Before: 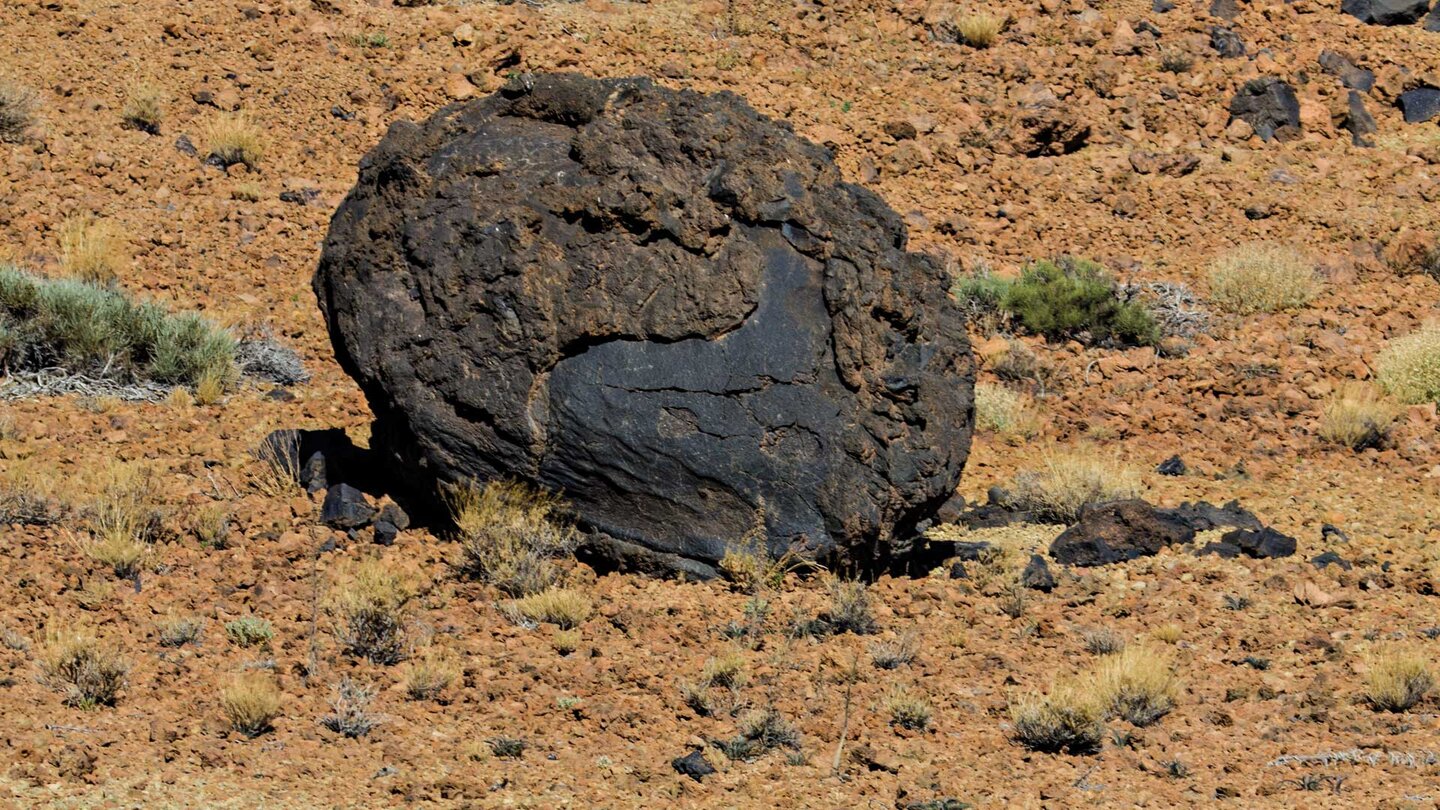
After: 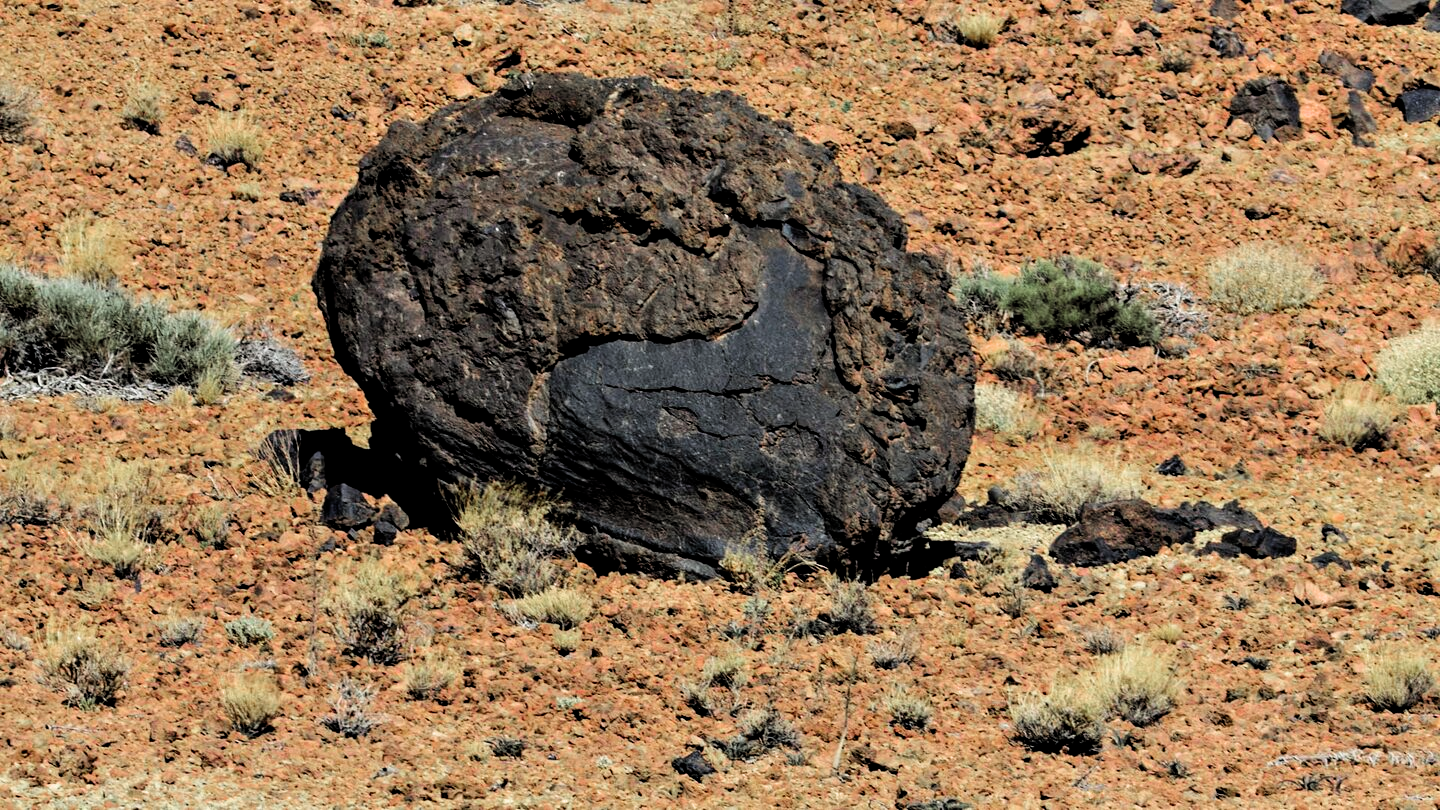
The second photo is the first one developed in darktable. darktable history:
filmic rgb: black relative exposure -6.32 EV, white relative exposure 2.79 EV, threshold 5.97 EV, target black luminance 0%, hardness 4.56, latitude 67.45%, contrast 1.287, shadows ↔ highlights balance -3.49%, enable highlight reconstruction true
exposure: exposure 0.2 EV, compensate exposure bias true, compensate highlight preservation false
color zones: curves: ch0 [(0, 0.466) (0.128, 0.466) (0.25, 0.5) (0.375, 0.456) (0.5, 0.5) (0.625, 0.5) (0.737, 0.652) (0.875, 0.5)]; ch1 [(0, 0.603) (0.125, 0.618) (0.261, 0.348) (0.372, 0.353) (0.497, 0.363) (0.611, 0.45) (0.731, 0.427) (0.875, 0.518) (0.998, 0.652)]; ch2 [(0, 0.559) (0.125, 0.451) (0.253, 0.564) (0.37, 0.578) (0.5, 0.466) (0.625, 0.471) (0.731, 0.471) (0.88, 0.485)]
shadows and highlights: shadows 13.2, white point adjustment 1.27, highlights -1.21, soften with gaussian
contrast equalizer: octaves 7, y [[0.5, 0.488, 0.462, 0.461, 0.491, 0.5], [0.5 ×6], [0.5 ×6], [0 ×6], [0 ×6]], mix -0.206
